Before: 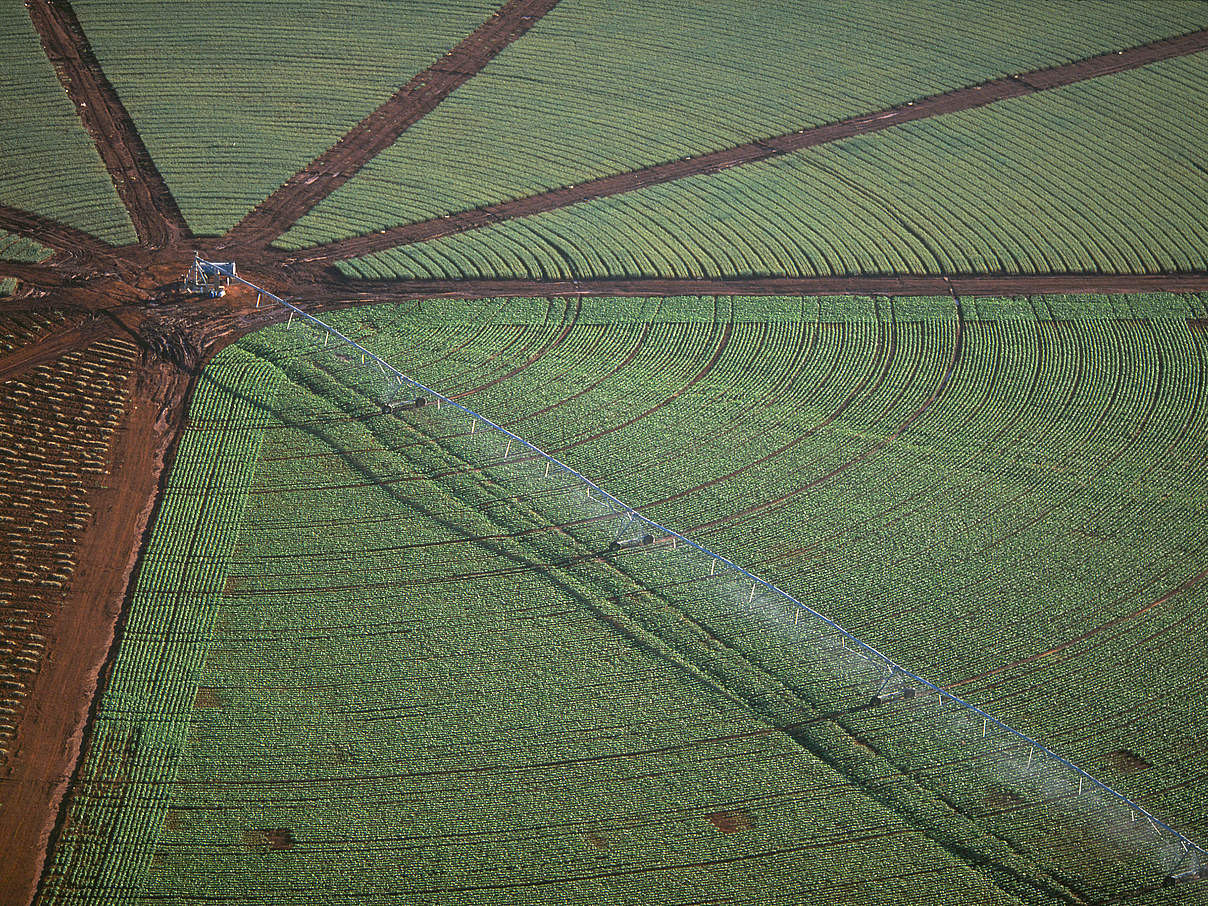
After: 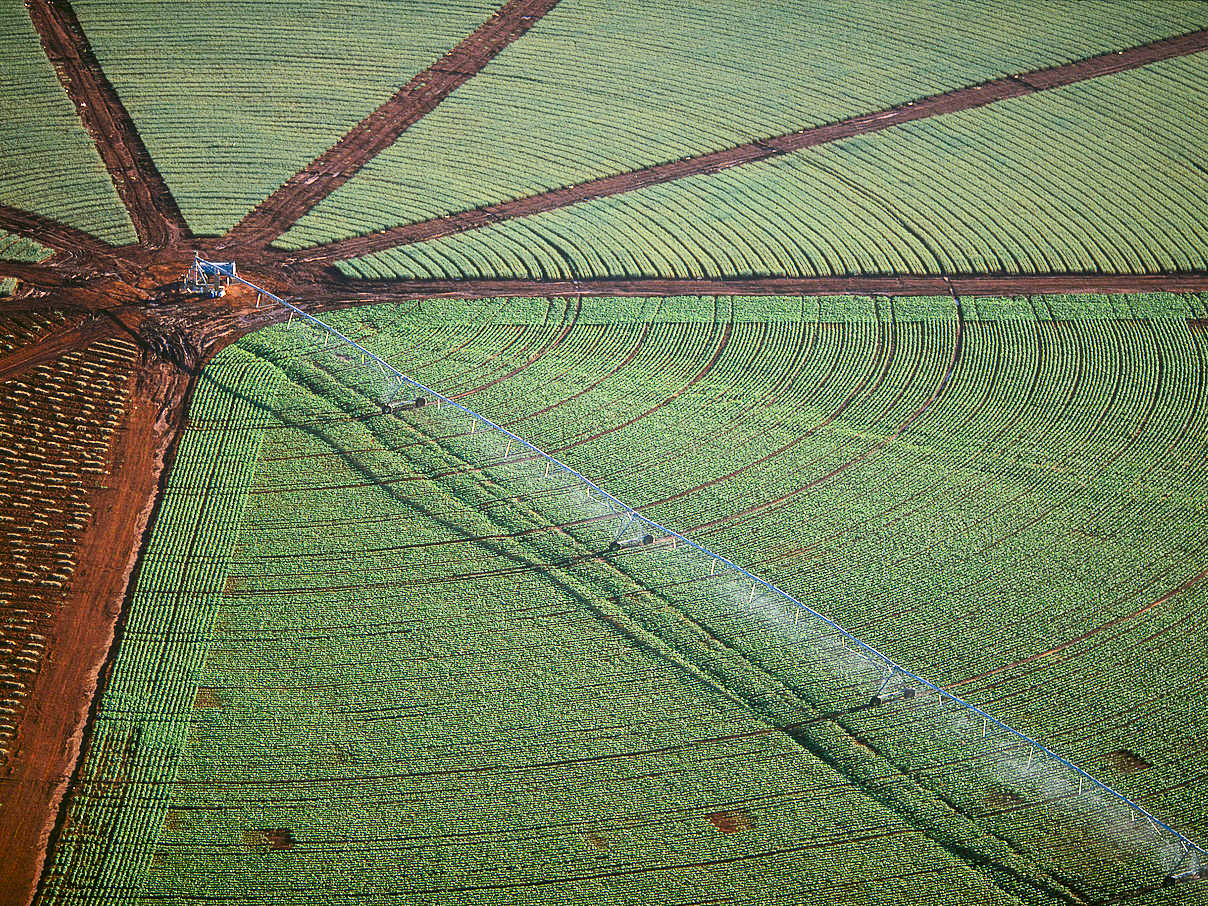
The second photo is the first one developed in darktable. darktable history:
contrast brightness saturation: contrast 0.232, brightness 0.113, saturation 0.287
tone curve: curves: ch0 [(0, 0) (0.037, 0.011) (0.131, 0.108) (0.279, 0.279) (0.476, 0.554) (0.617, 0.693) (0.704, 0.77) (0.813, 0.852) (0.916, 0.924) (1, 0.993)]; ch1 [(0, 0) (0.318, 0.278) (0.444, 0.427) (0.493, 0.492) (0.508, 0.502) (0.534, 0.529) (0.562, 0.563) (0.626, 0.662) (0.746, 0.764) (1, 1)]; ch2 [(0, 0) (0.316, 0.292) (0.381, 0.37) (0.423, 0.448) (0.476, 0.492) (0.502, 0.498) (0.522, 0.518) (0.533, 0.532) (0.586, 0.631) (0.634, 0.663) (0.7, 0.7) (0.861, 0.808) (1, 0.951)], preserve colors none
